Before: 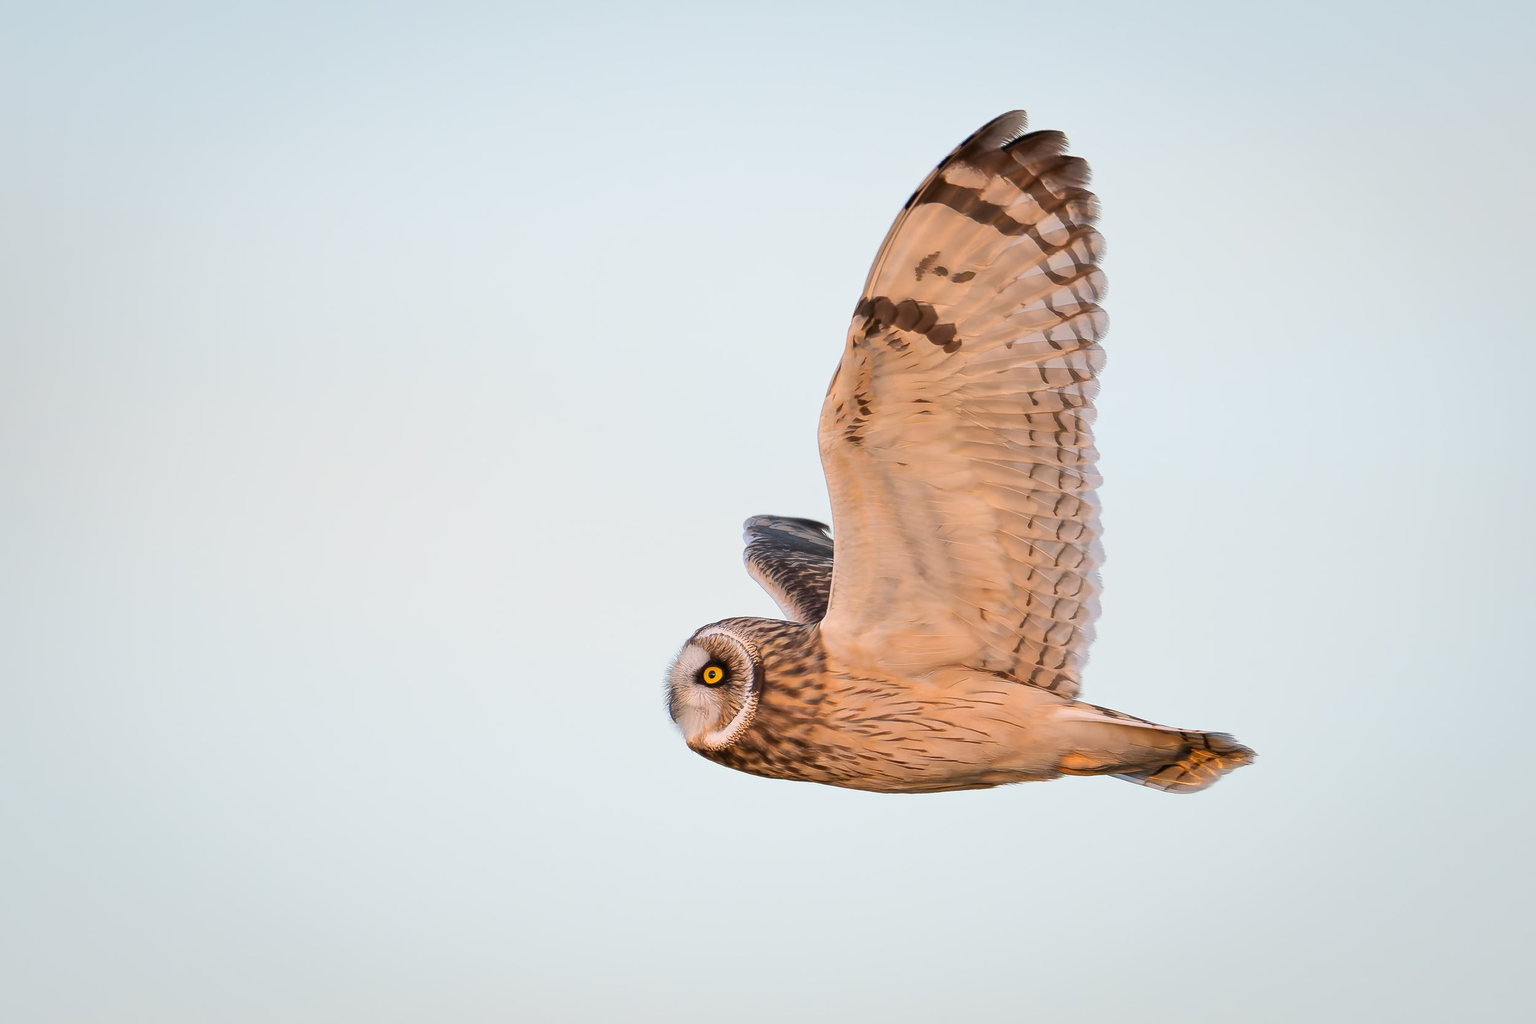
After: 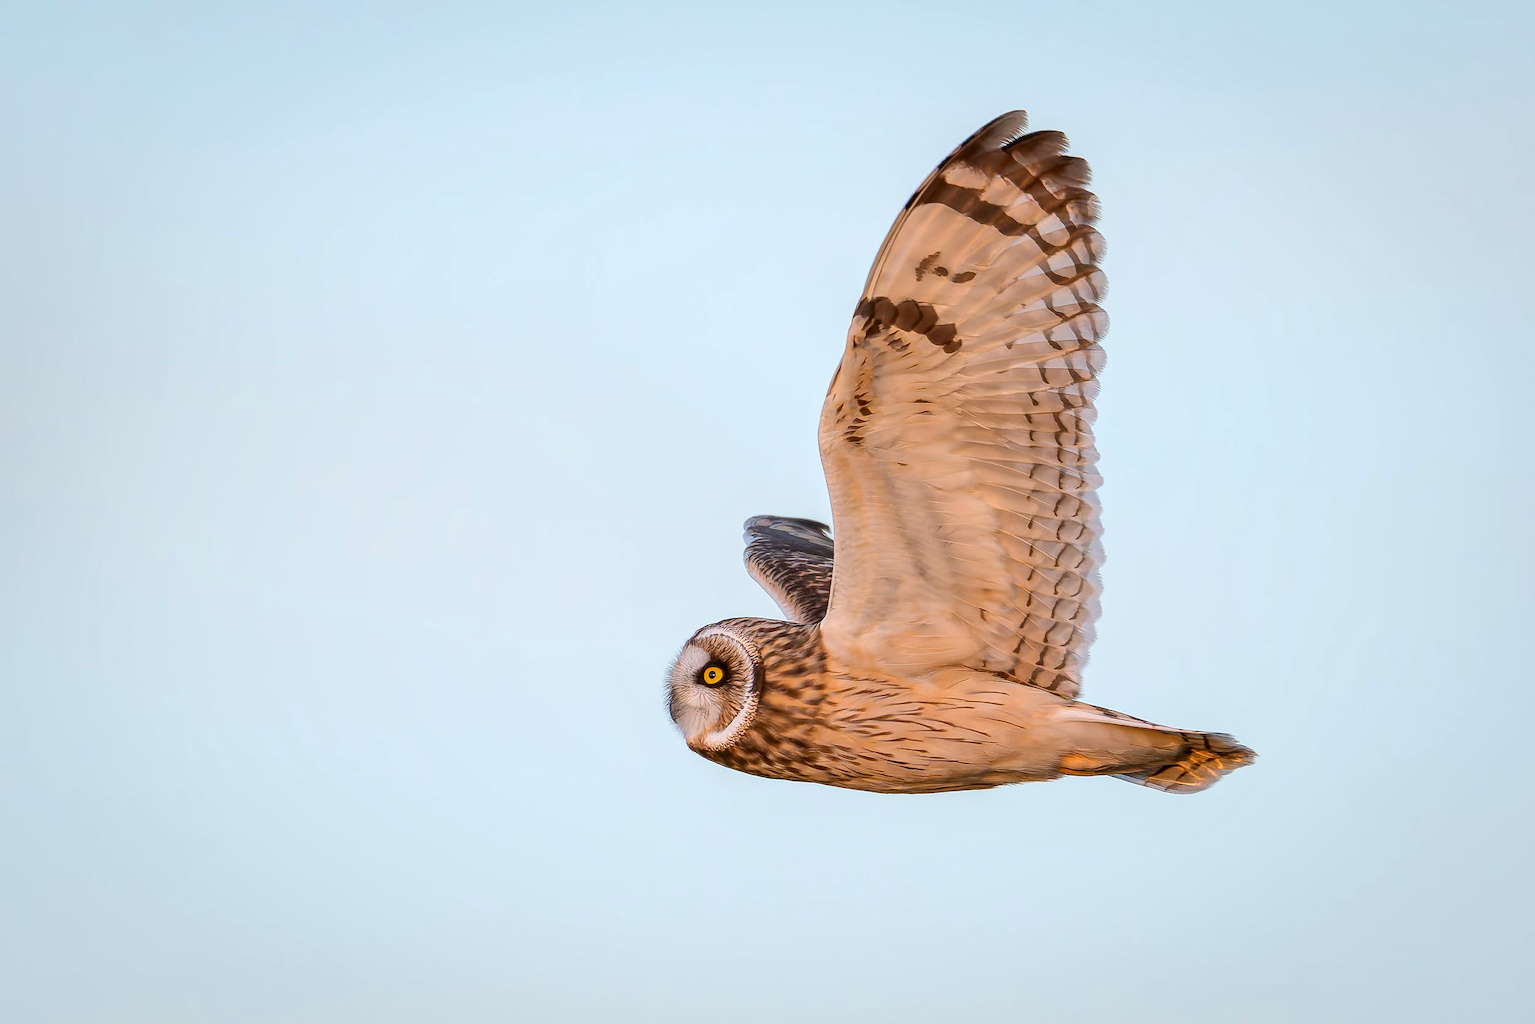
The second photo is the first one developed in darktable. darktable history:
color correction: highlights a* -3.15, highlights b* -6.8, shadows a* 3.23, shadows b* 5.28
local contrast: on, module defaults
color balance rgb: perceptual saturation grading › global saturation 1.497%, perceptual saturation grading › highlights -2.066%, perceptual saturation grading › mid-tones 4.393%, perceptual saturation grading › shadows 8.575%, global vibrance 20%
sharpen: radius 1.234, amount 0.289, threshold 0.039
